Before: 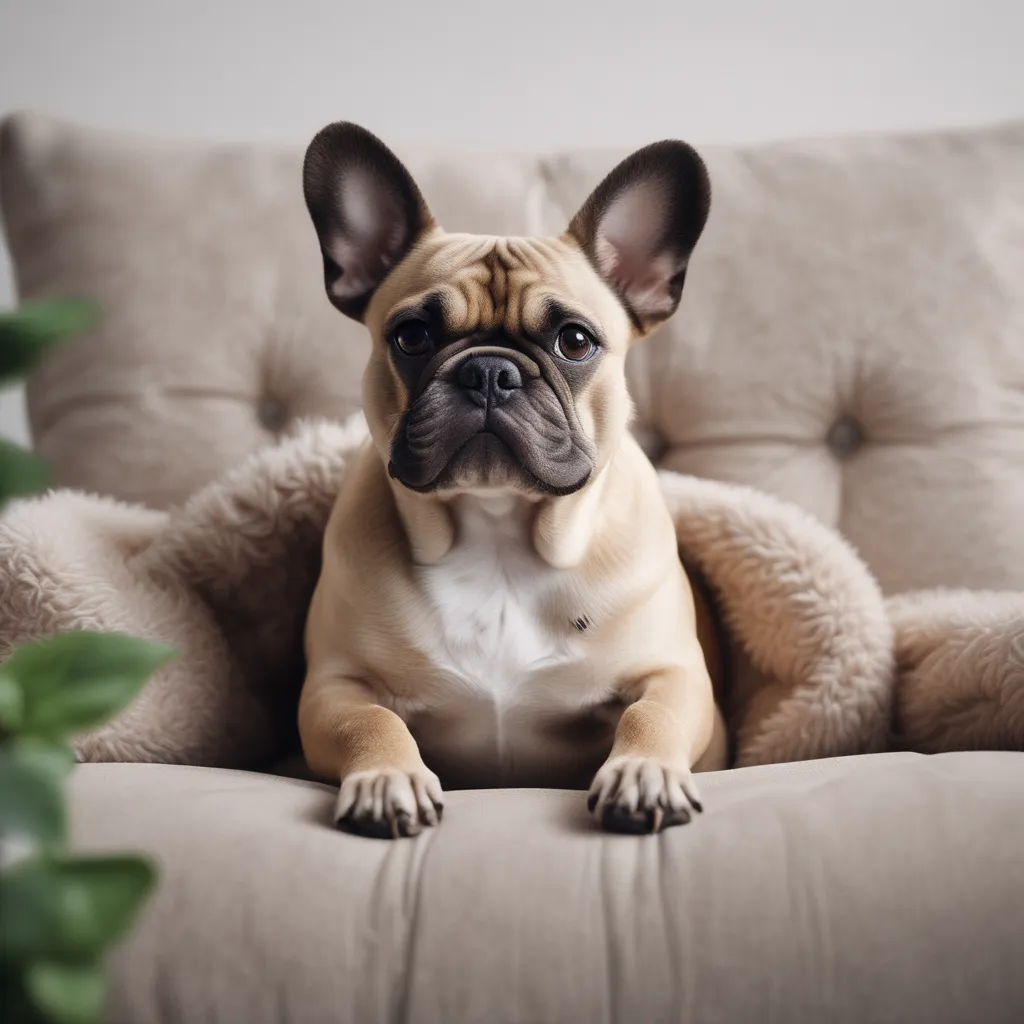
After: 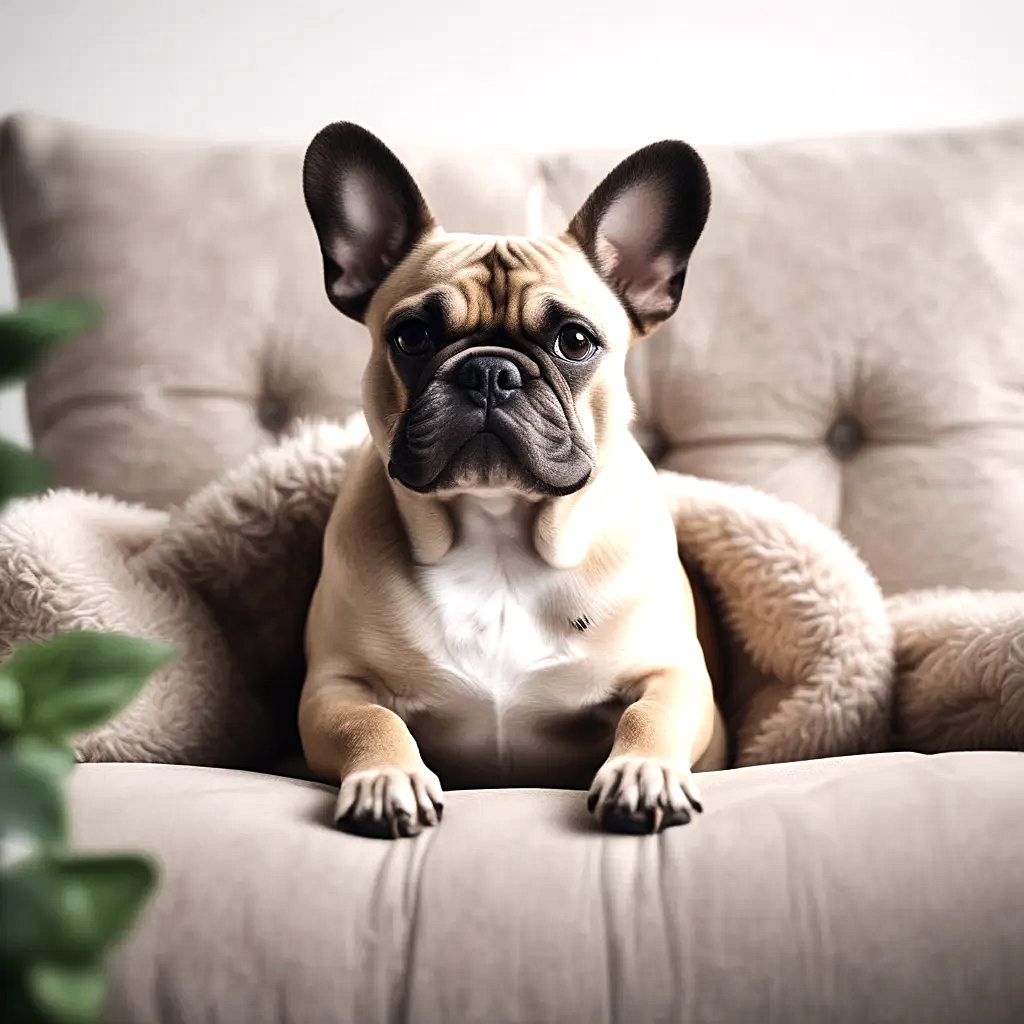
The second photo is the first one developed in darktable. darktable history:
sharpen: radius 2.167, amount 0.381, threshold 0
tone equalizer: -8 EV -0.75 EV, -7 EV -0.7 EV, -6 EV -0.6 EV, -5 EV -0.4 EV, -3 EV 0.4 EV, -2 EV 0.6 EV, -1 EV 0.7 EV, +0 EV 0.75 EV, edges refinement/feathering 500, mask exposure compensation -1.57 EV, preserve details no
